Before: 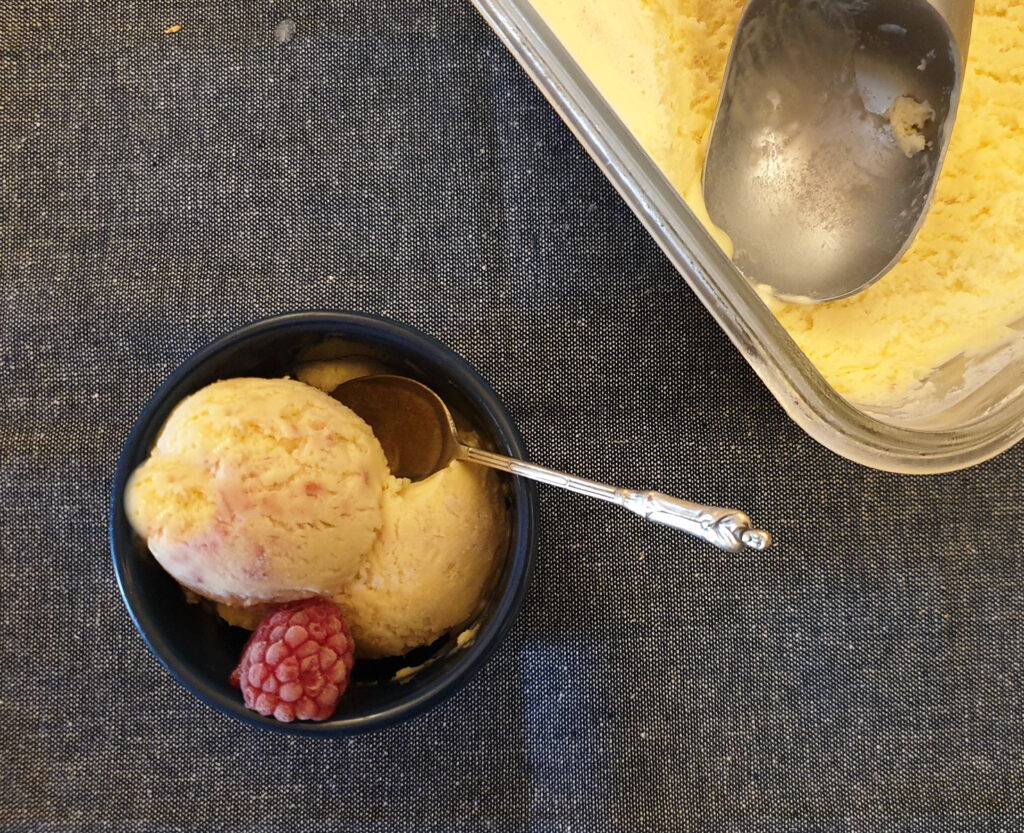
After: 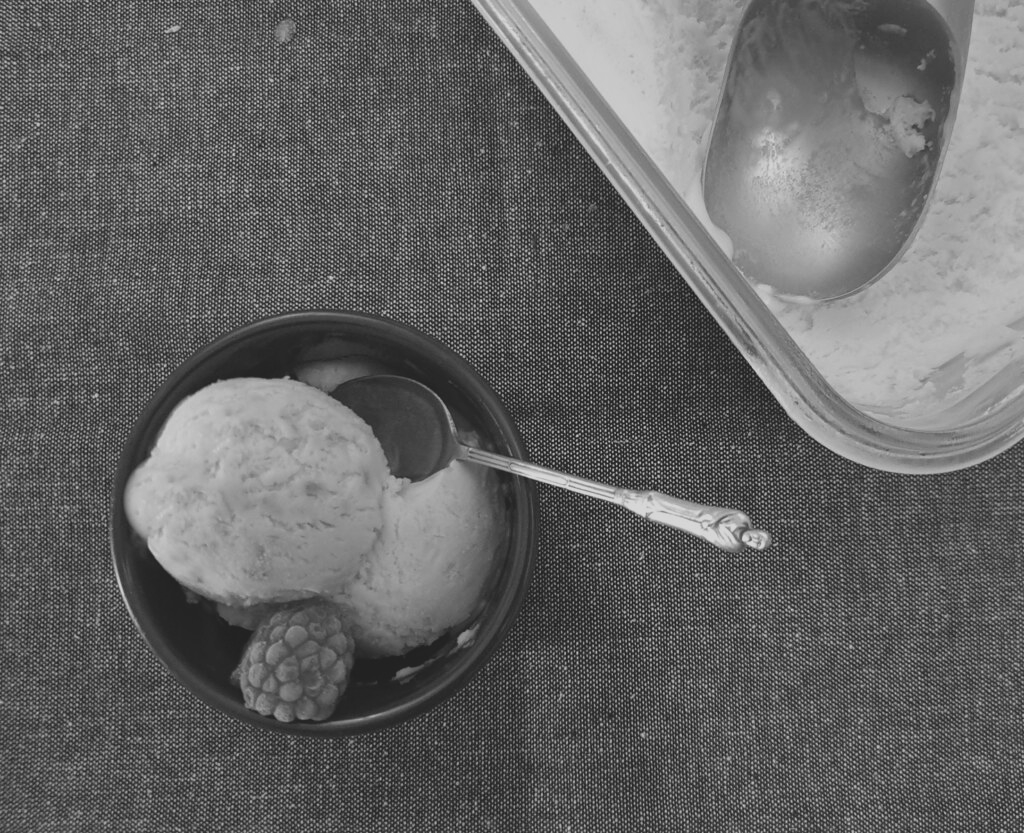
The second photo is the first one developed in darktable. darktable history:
monochrome: a -11.7, b 1.62, size 0.5, highlights 0.38
contrast brightness saturation: contrast -0.26, saturation -0.43
